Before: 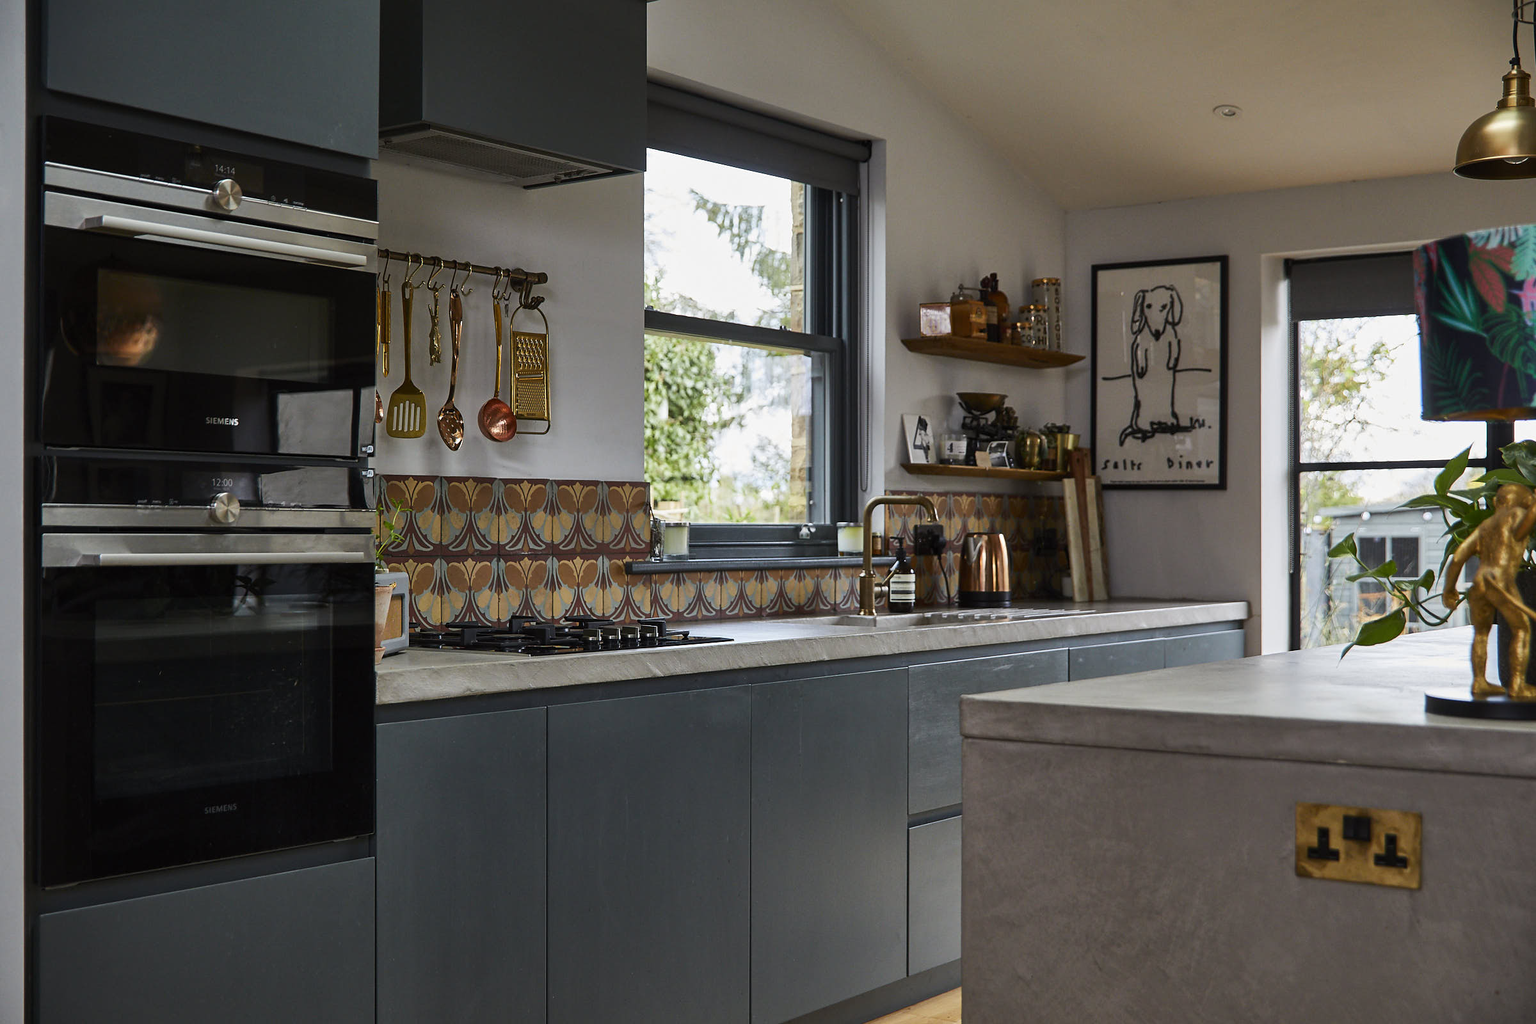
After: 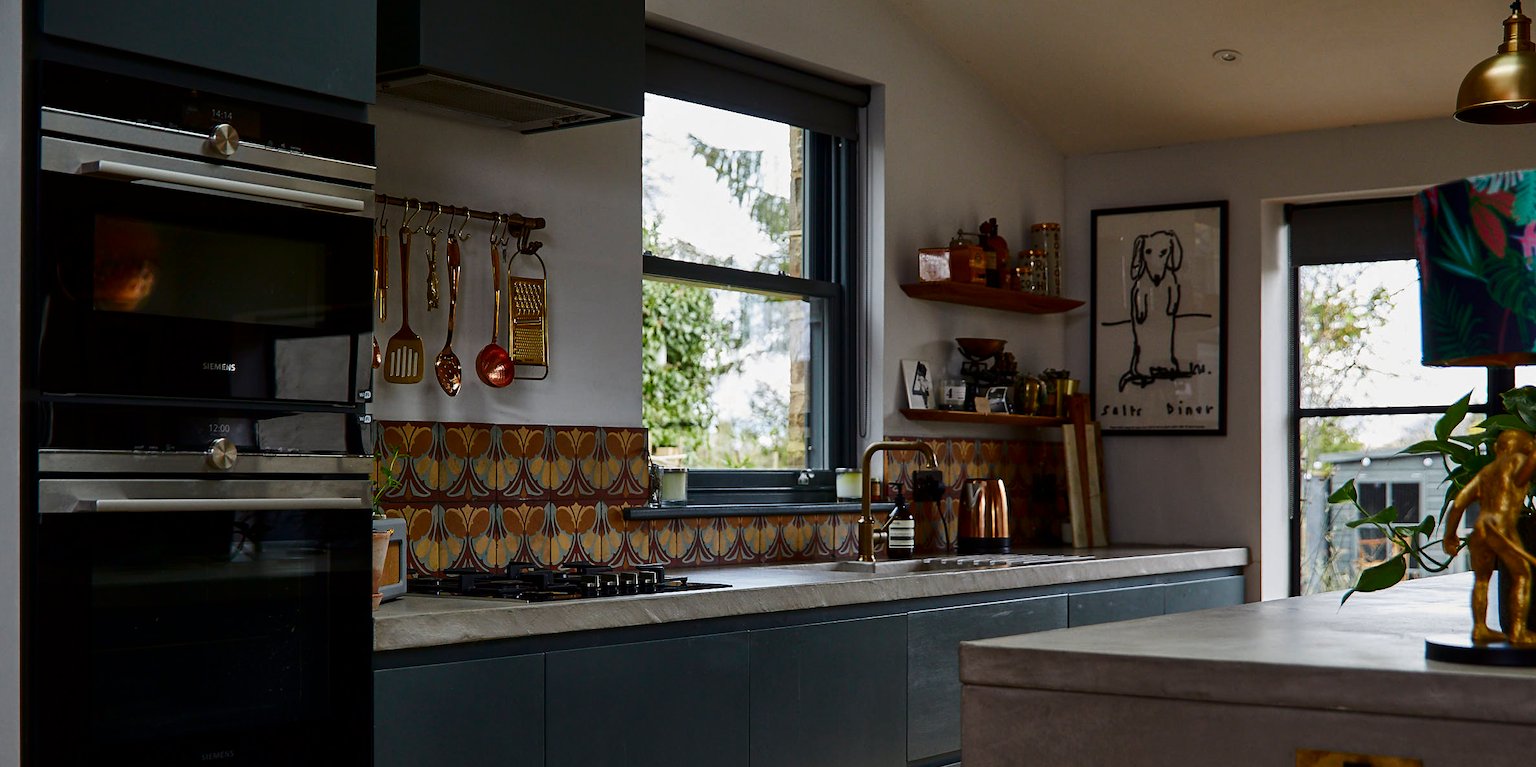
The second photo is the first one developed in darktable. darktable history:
crop: left 0.278%, top 5.496%, bottom 19.802%
contrast brightness saturation: brightness -0.213, saturation 0.084
shadows and highlights: shadows -22.56, highlights 47.82, soften with gaussian
tone equalizer: mask exposure compensation -0.488 EV
